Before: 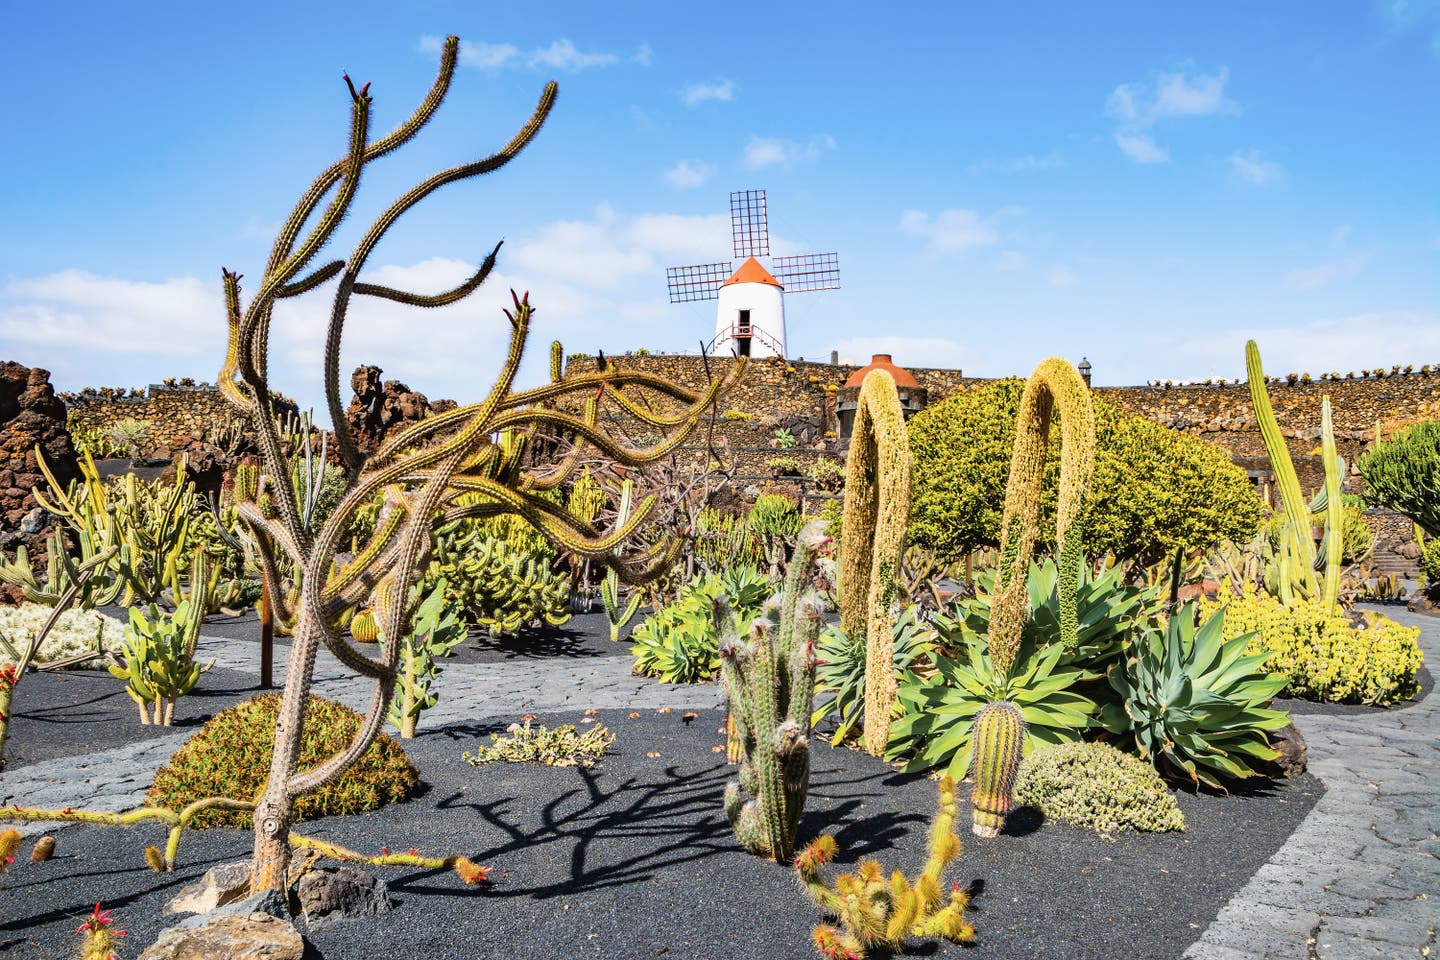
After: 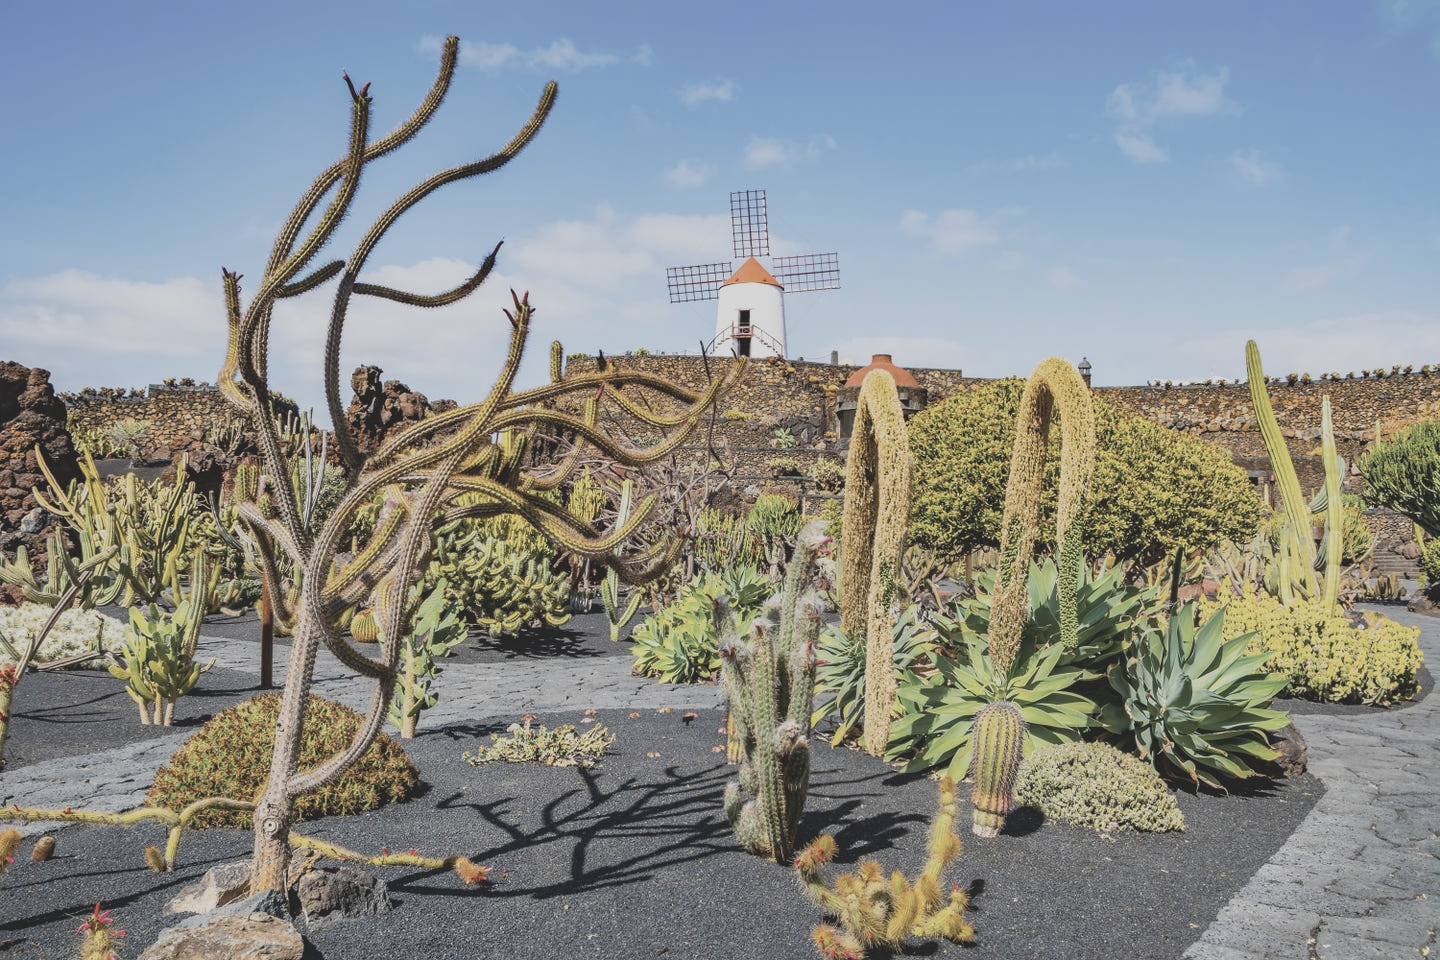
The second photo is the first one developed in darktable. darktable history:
contrast brightness saturation: contrast -0.265, saturation -0.437
